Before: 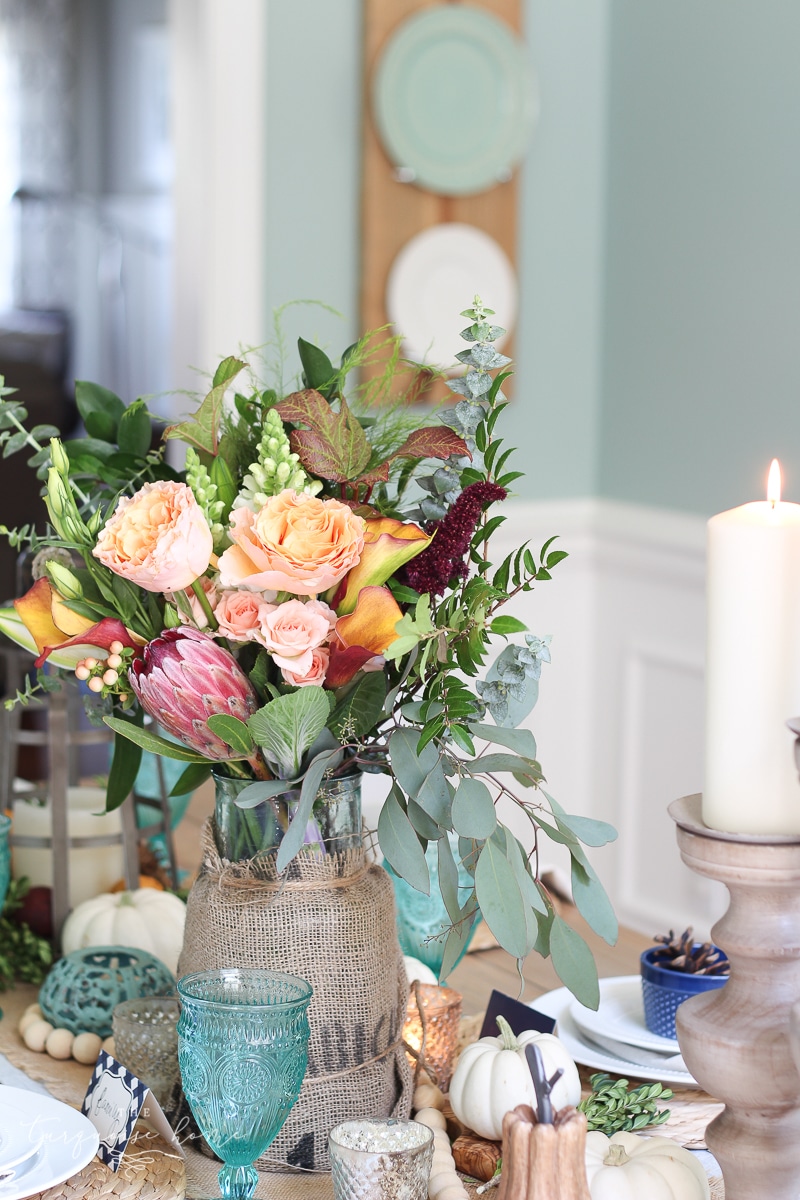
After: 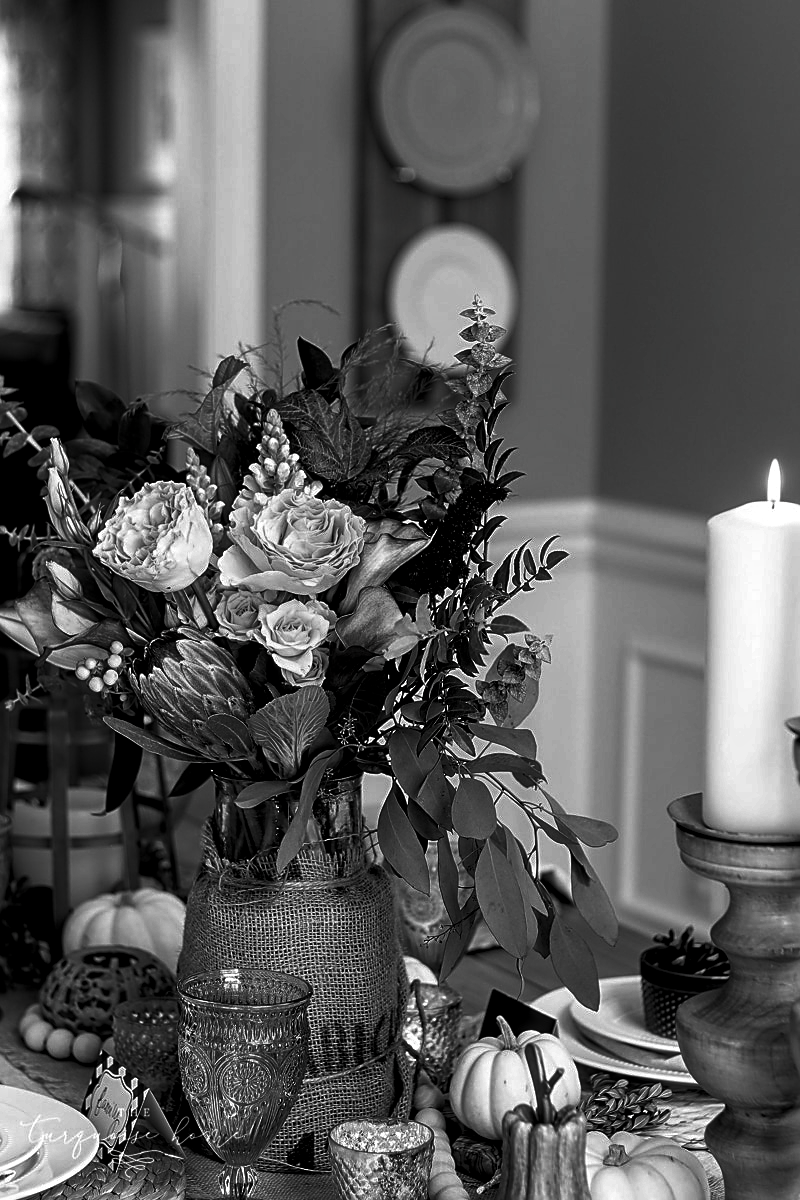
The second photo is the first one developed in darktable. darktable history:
contrast brightness saturation: contrast -0.029, brightness -0.604, saturation -0.994
local contrast: detail 150%
sharpen: on, module defaults
base curve: curves: ch0 [(0, 0) (0.595, 0.418) (1, 1)], preserve colors none
